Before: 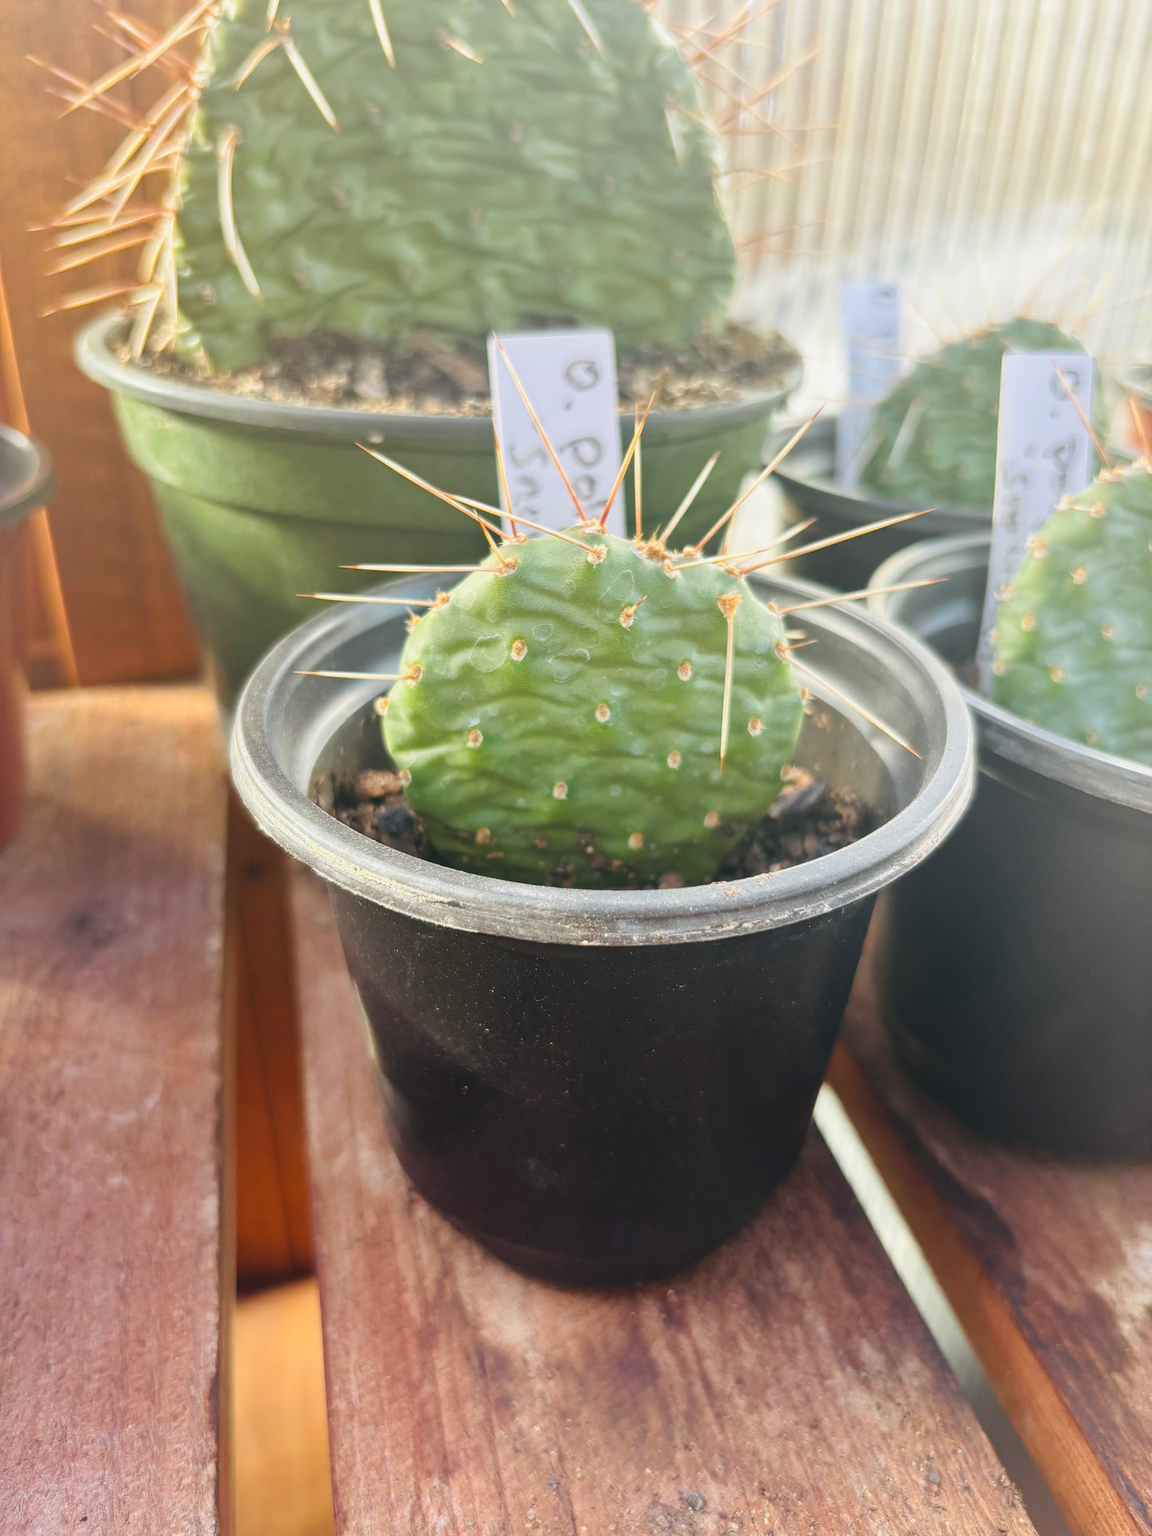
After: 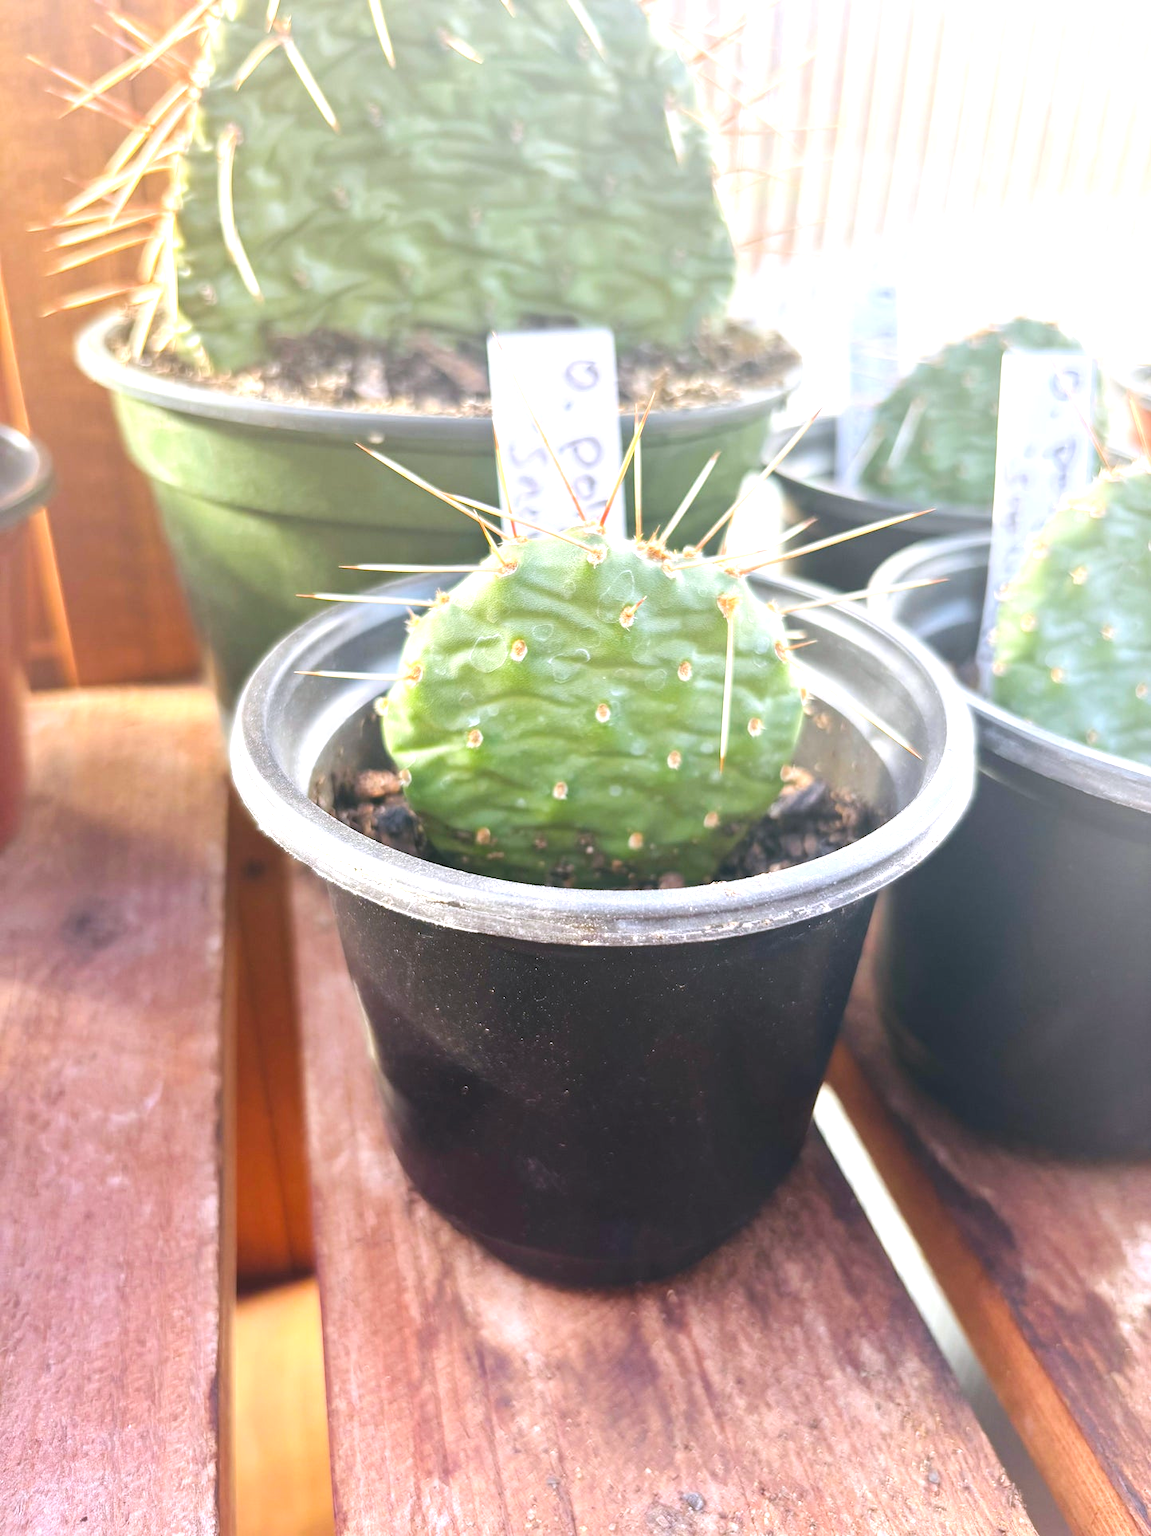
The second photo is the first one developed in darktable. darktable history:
white balance: red 1.004, blue 1.096
exposure: black level correction 0, exposure 0.7 EV, compensate exposure bias true, compensate highlight preservation false
